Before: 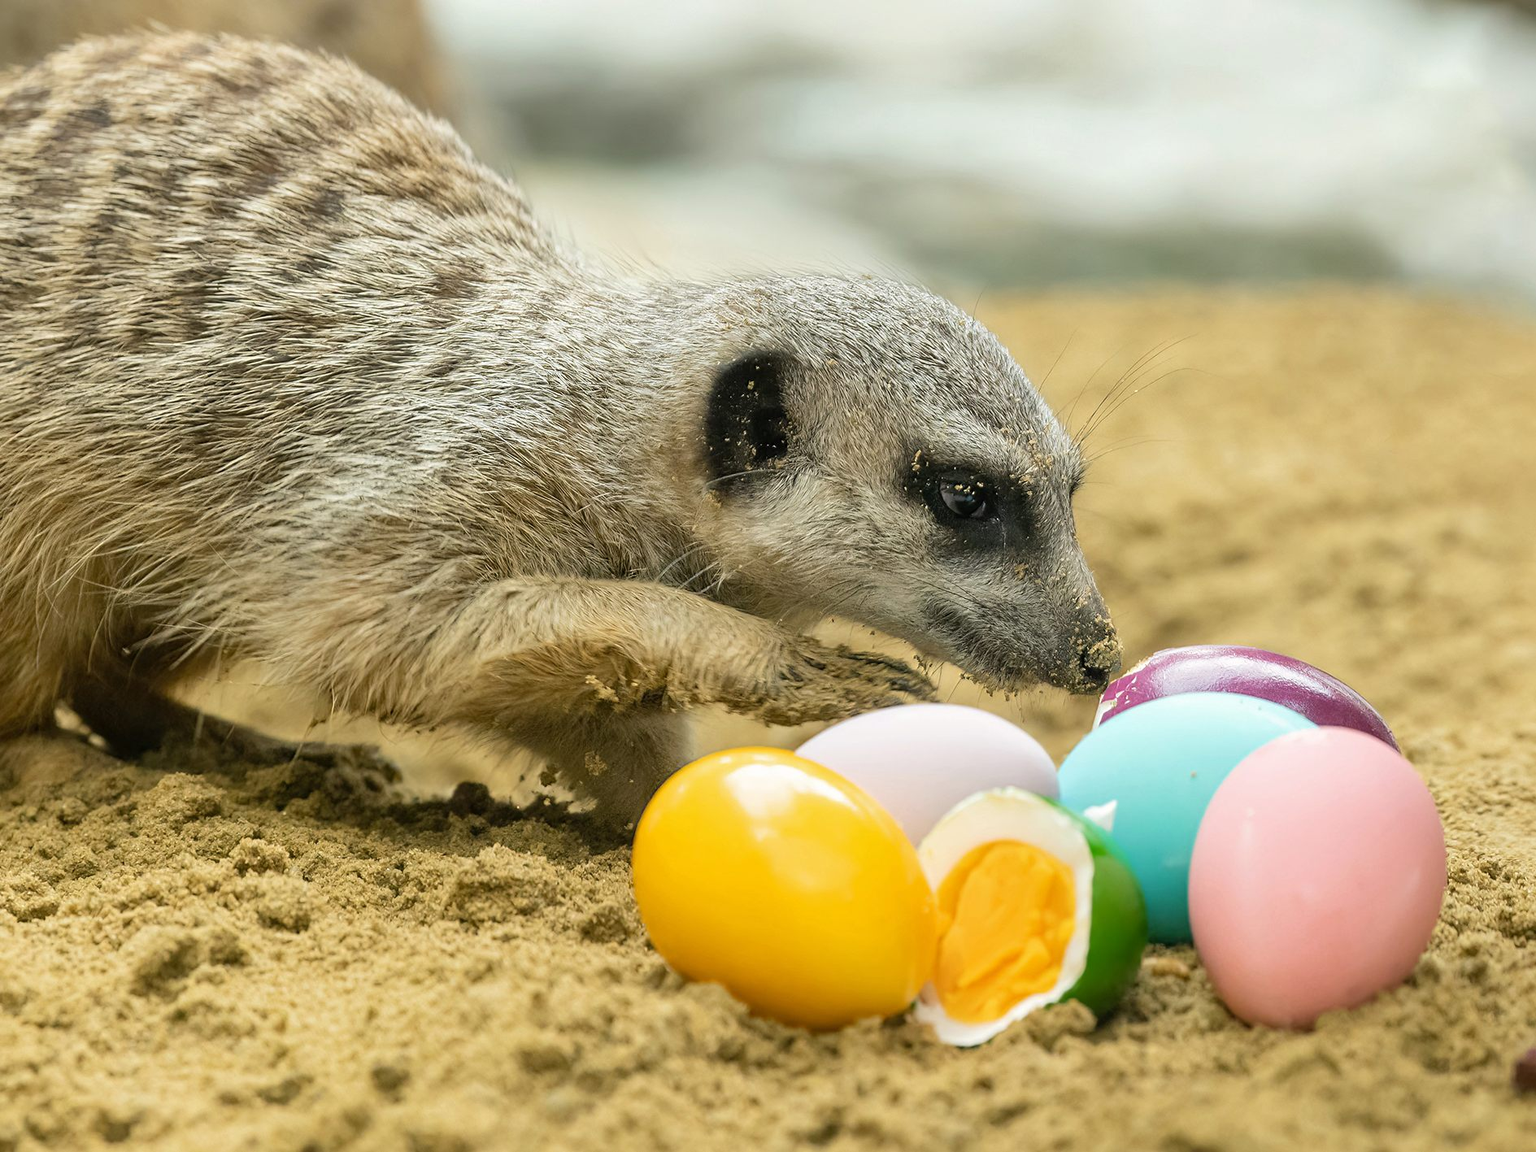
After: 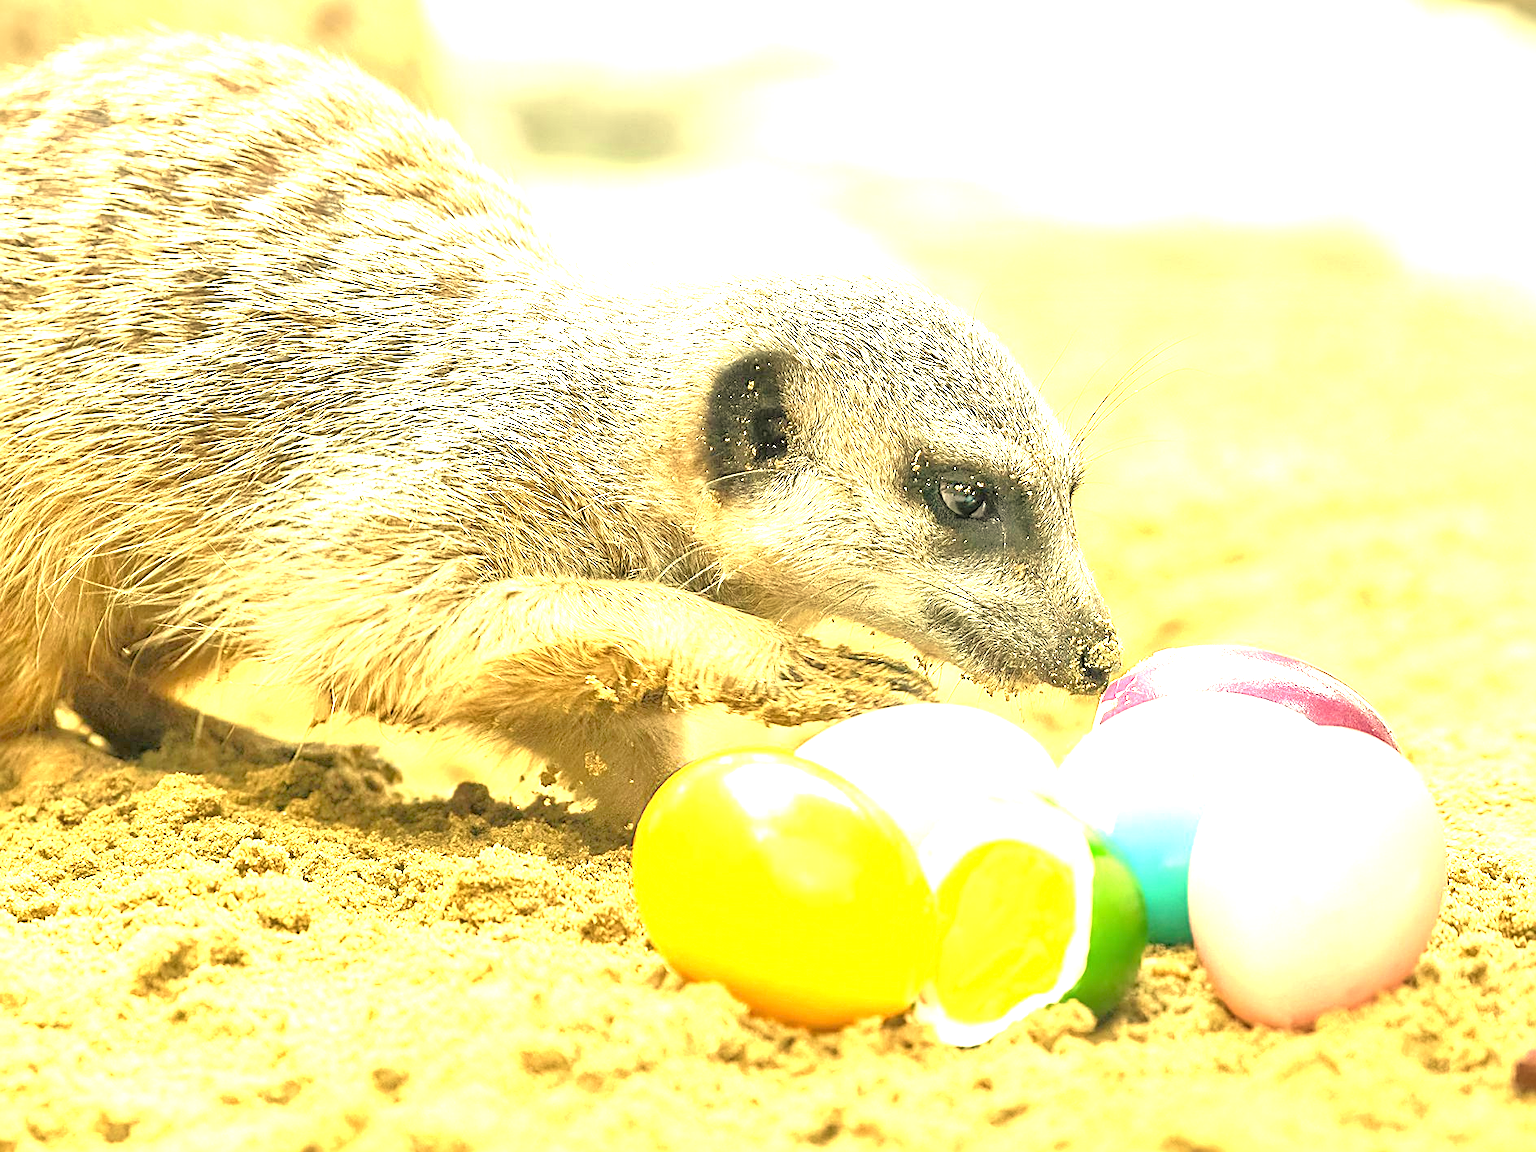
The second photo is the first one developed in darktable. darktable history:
white balance: red 1.08, blue 0.791
tone equalizer: -7 EV 0.15 EV, -6 EV 0.6 EV, -5 EV 1.15 EV, -4 EV 1.33 EV, -3 EV 1.15 EV, -2 EV 0.6 EV, -1 EV 0.15 EV, mask exposure compensation -0.5 EV
sharpen: on, module defaults
exposure: exposure 2.003 EV, compensate highlight preservation false
